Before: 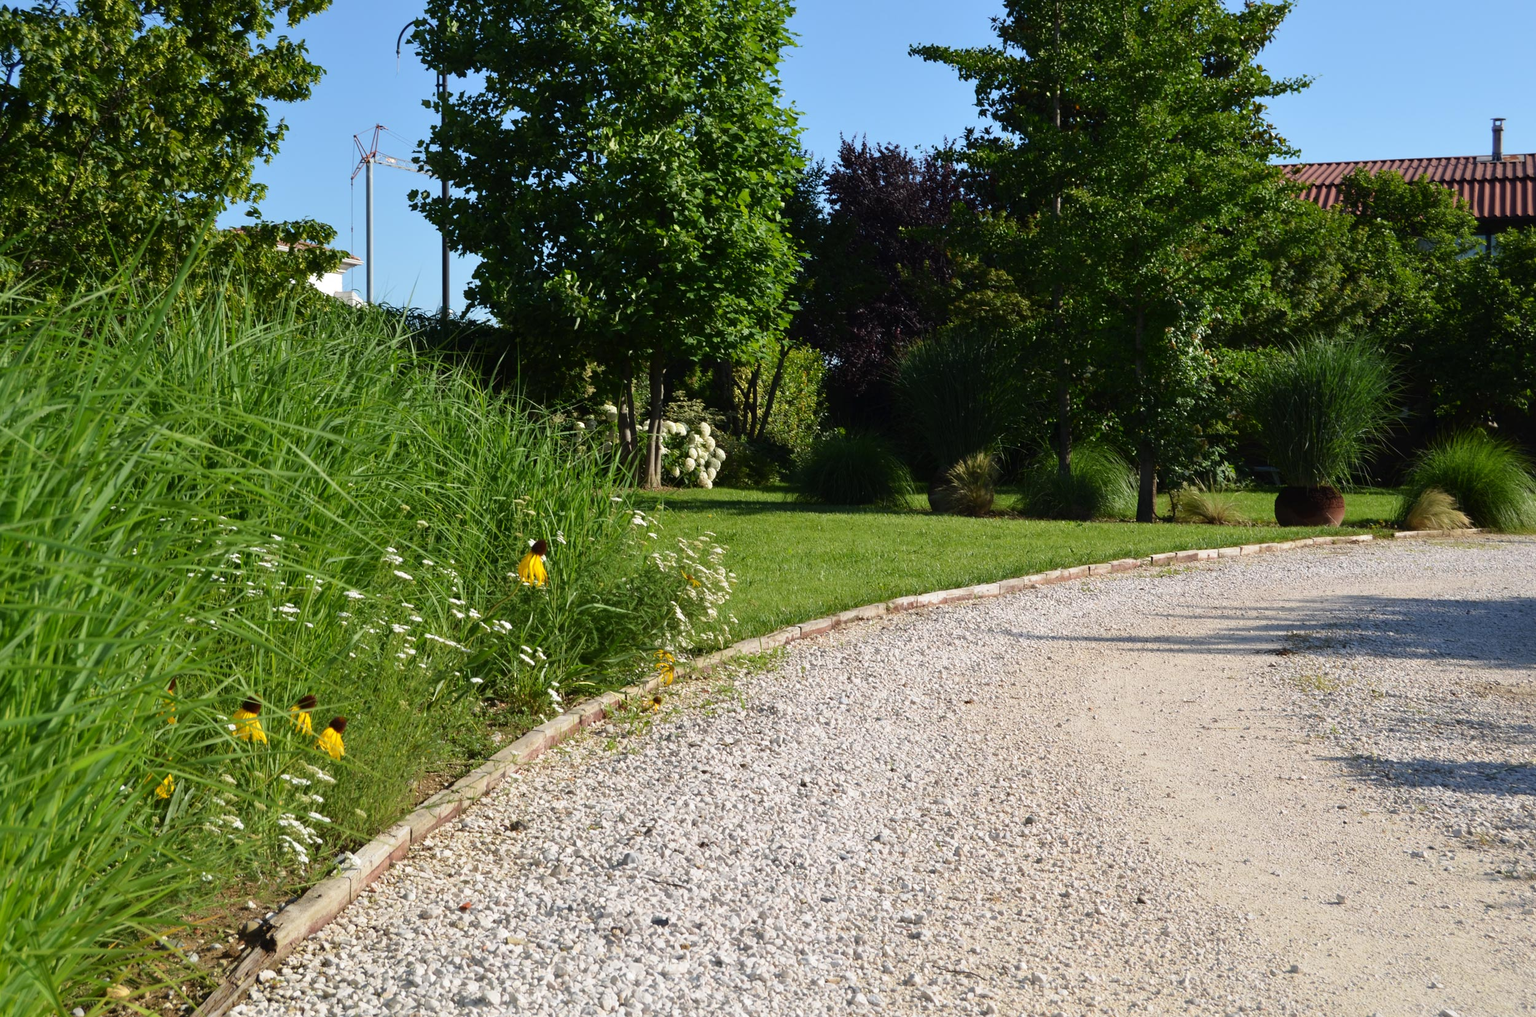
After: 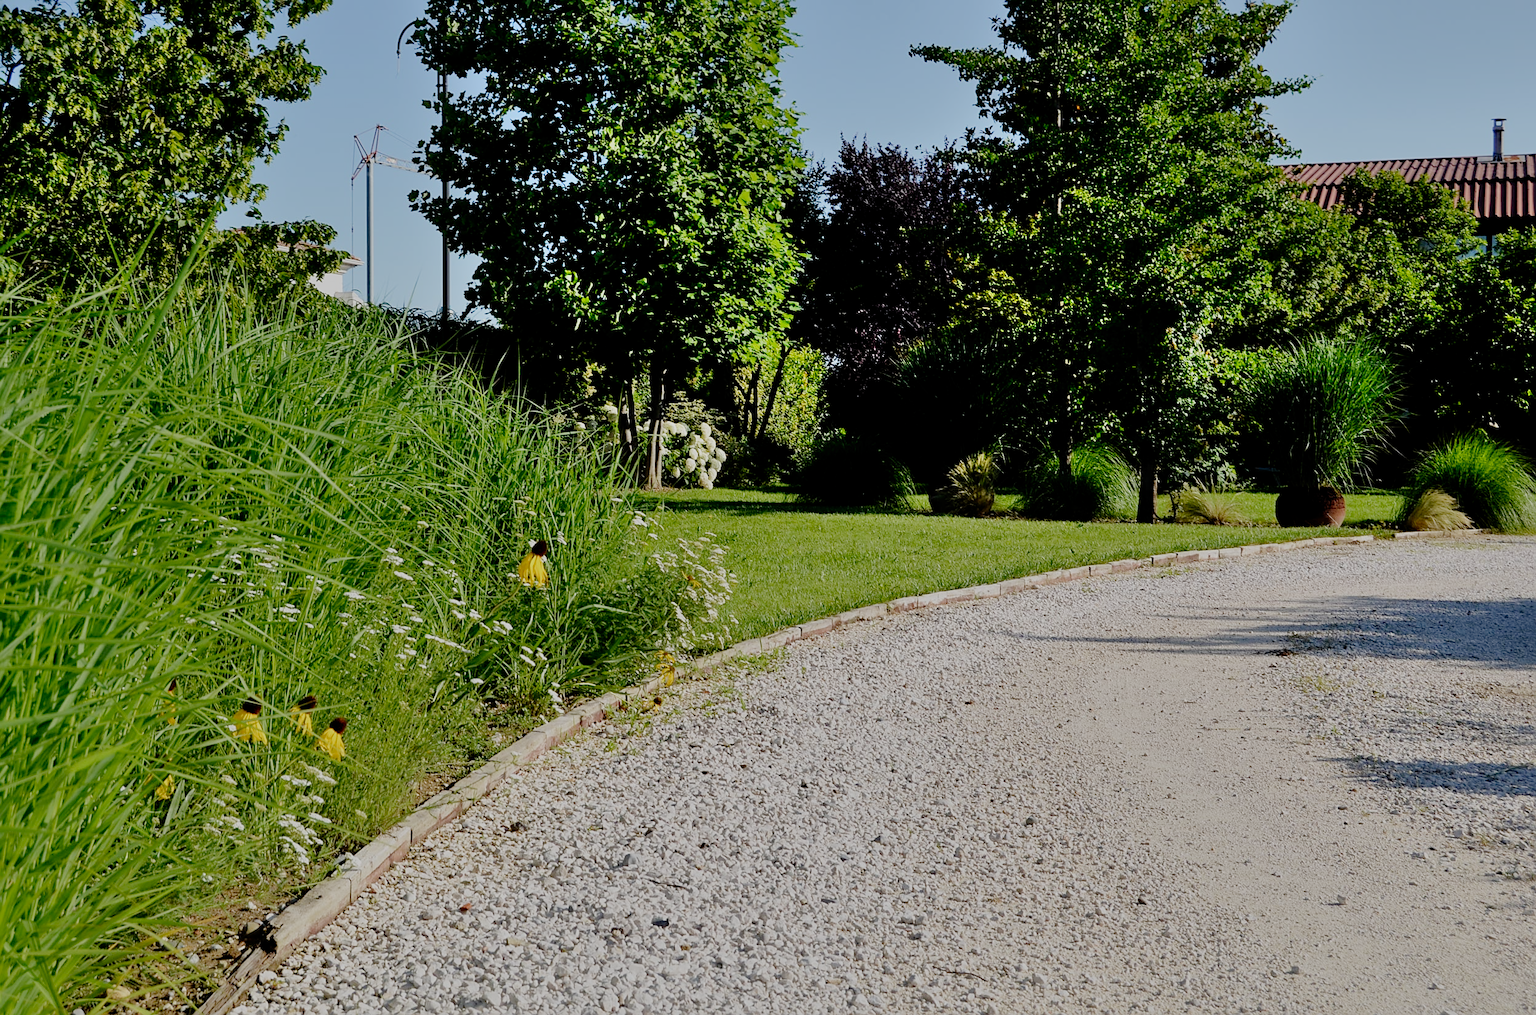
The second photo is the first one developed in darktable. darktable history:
shadows and highlights: highlights color adjustment 0%, low approximation 0.01, soften with gaussian
sharpen: on, module defaults
crop: top 0.05%, bottom 0.098%
filmic rgb: middle gray luminance 18%, black relative exposure -7.5 EV, white relative exposure 8.5 EV, threshold 6 EV, target black luminance 0%, hardness 2.23, latitude 18.37%, contrast 0.878, highlights saturation mix 5%, shadows ↔ highlights balance 10.15%, add noise in highlights 0, preserve chrominance no, color science v3 (2019), use custom middle-gray values true, iterations of high-quality reconstruction 0, contrast in highlights soft, enable highlight reconstruction true
